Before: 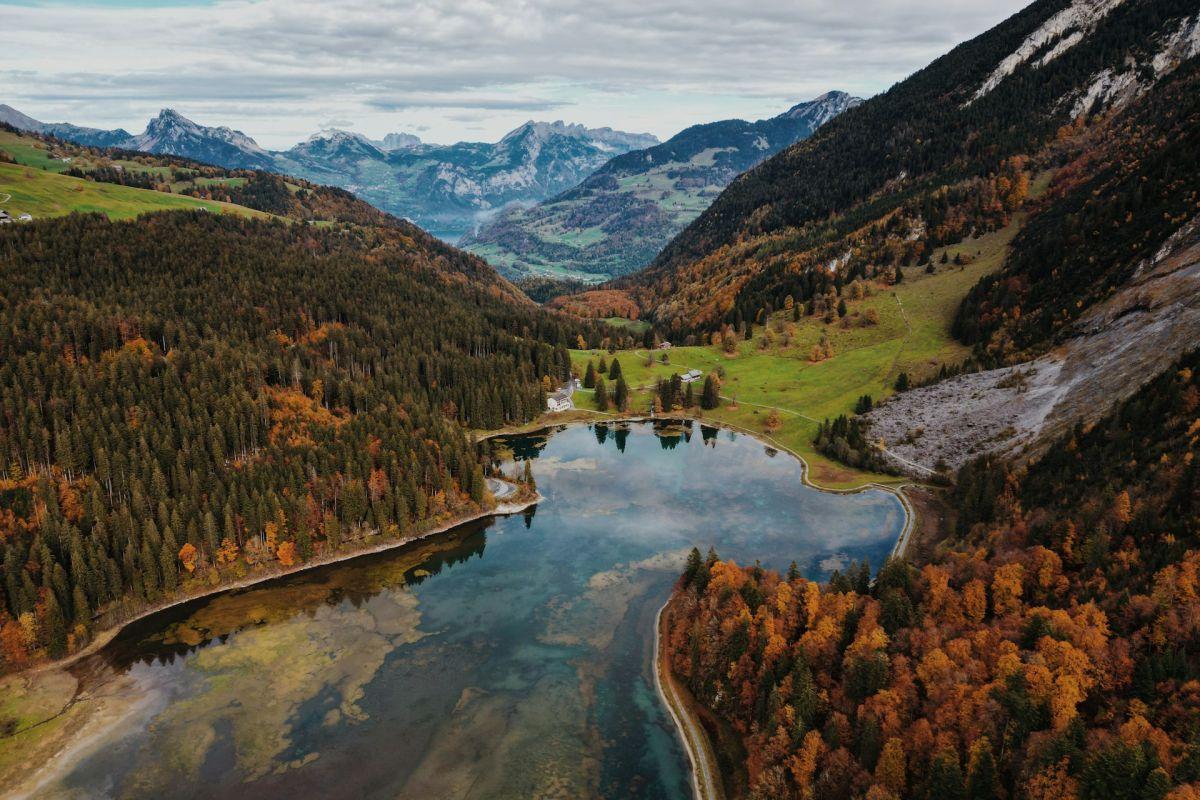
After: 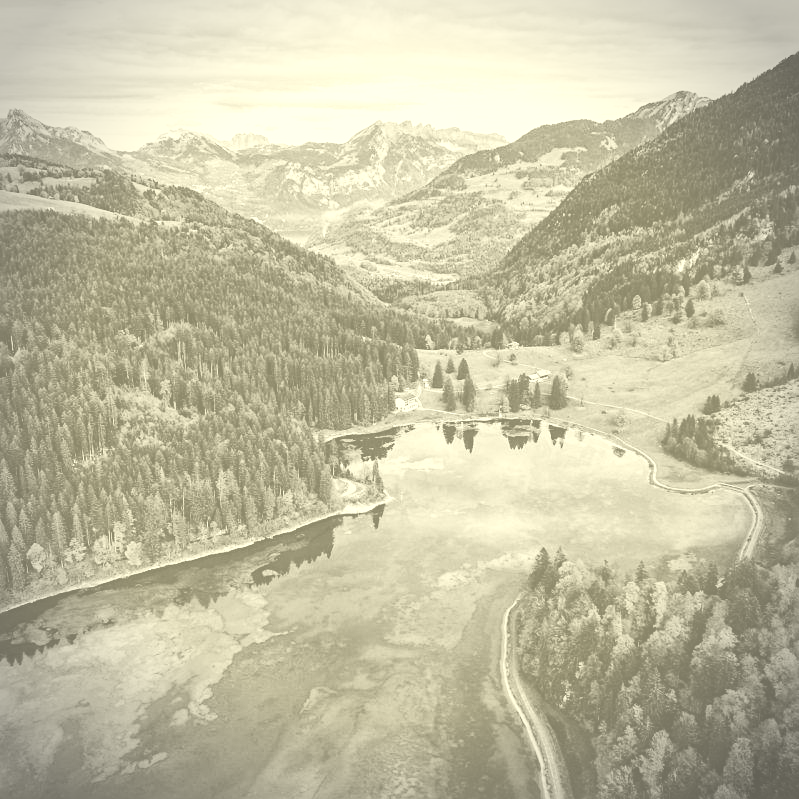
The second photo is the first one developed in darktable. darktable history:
local contrast: mode bilateral grid, contrast 20, coarseness 50, detail 120%, midtone range 0.2
colorize: hue 43.2°, saturation 40%, version 1
crop and rotate: left 12.673%, right 20.66%
sharpen: radius 2.167, amount 0.381, threshold 0
base curve: curves: ch0 [(0, 0) (0.028, 0.03) (0.121, 0.232) (0.46, 0.748) (0.859, 0.968) (1, 1)], preserve colors none
vignetting: on, module defaults
